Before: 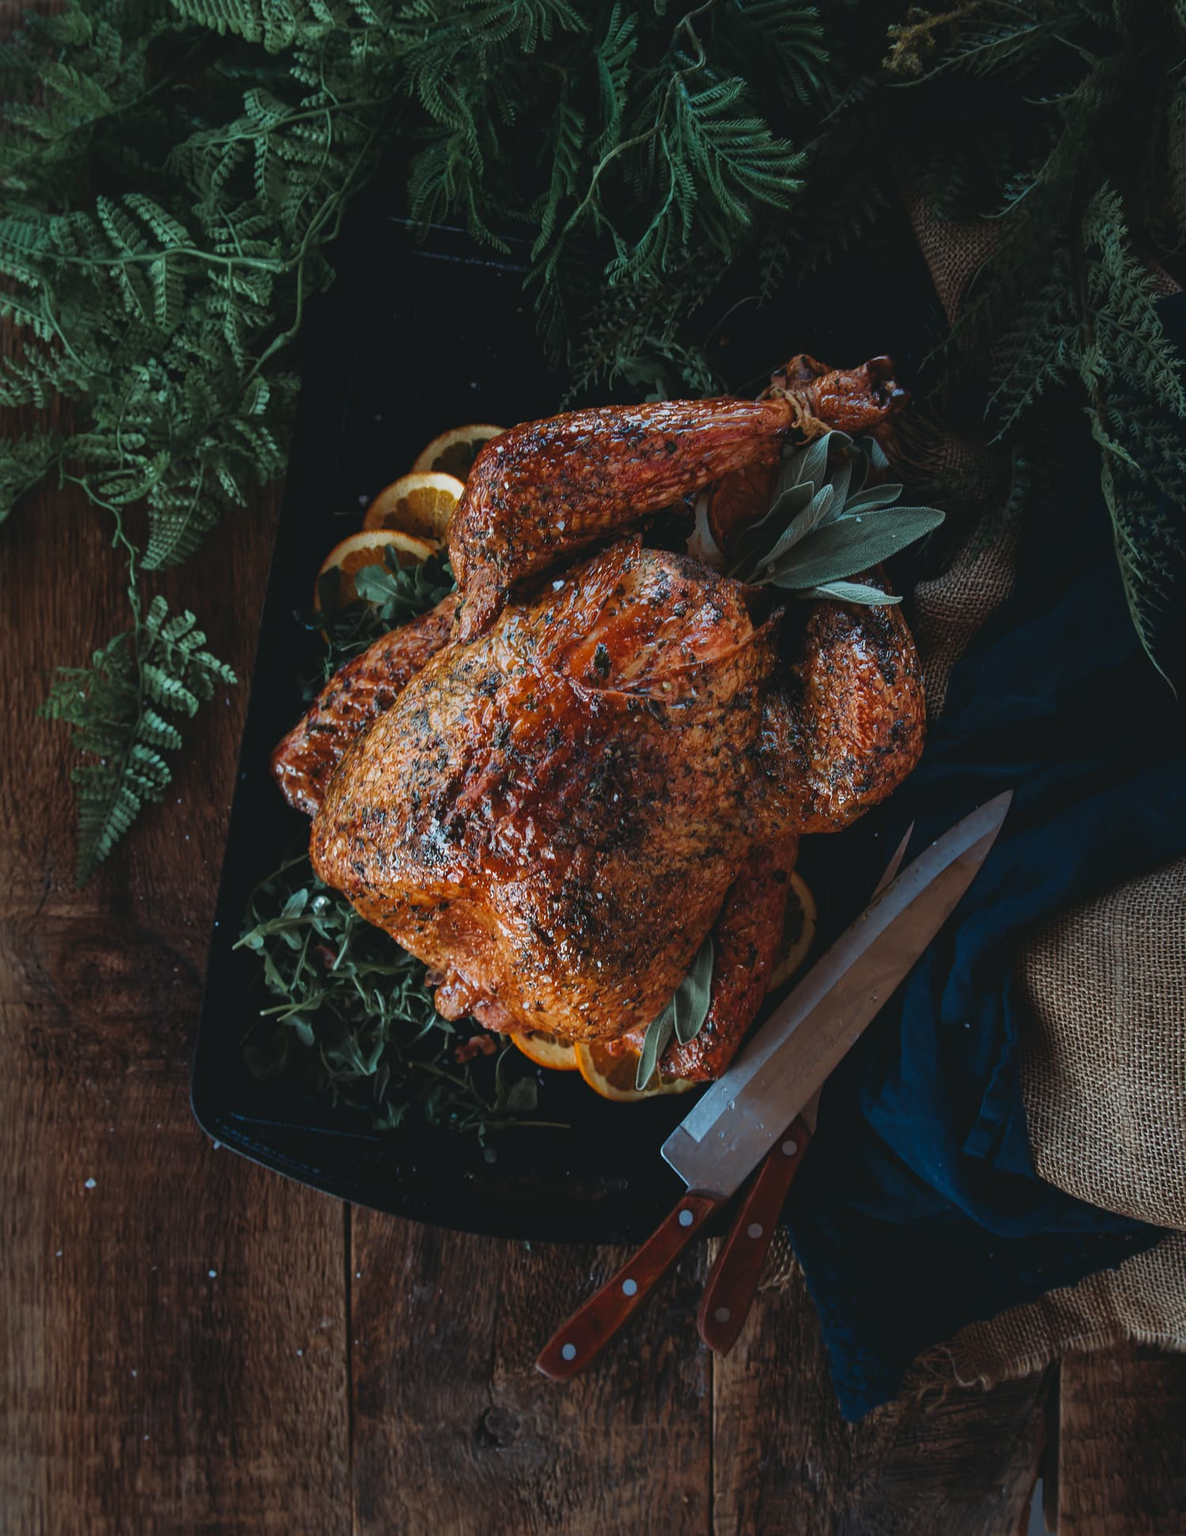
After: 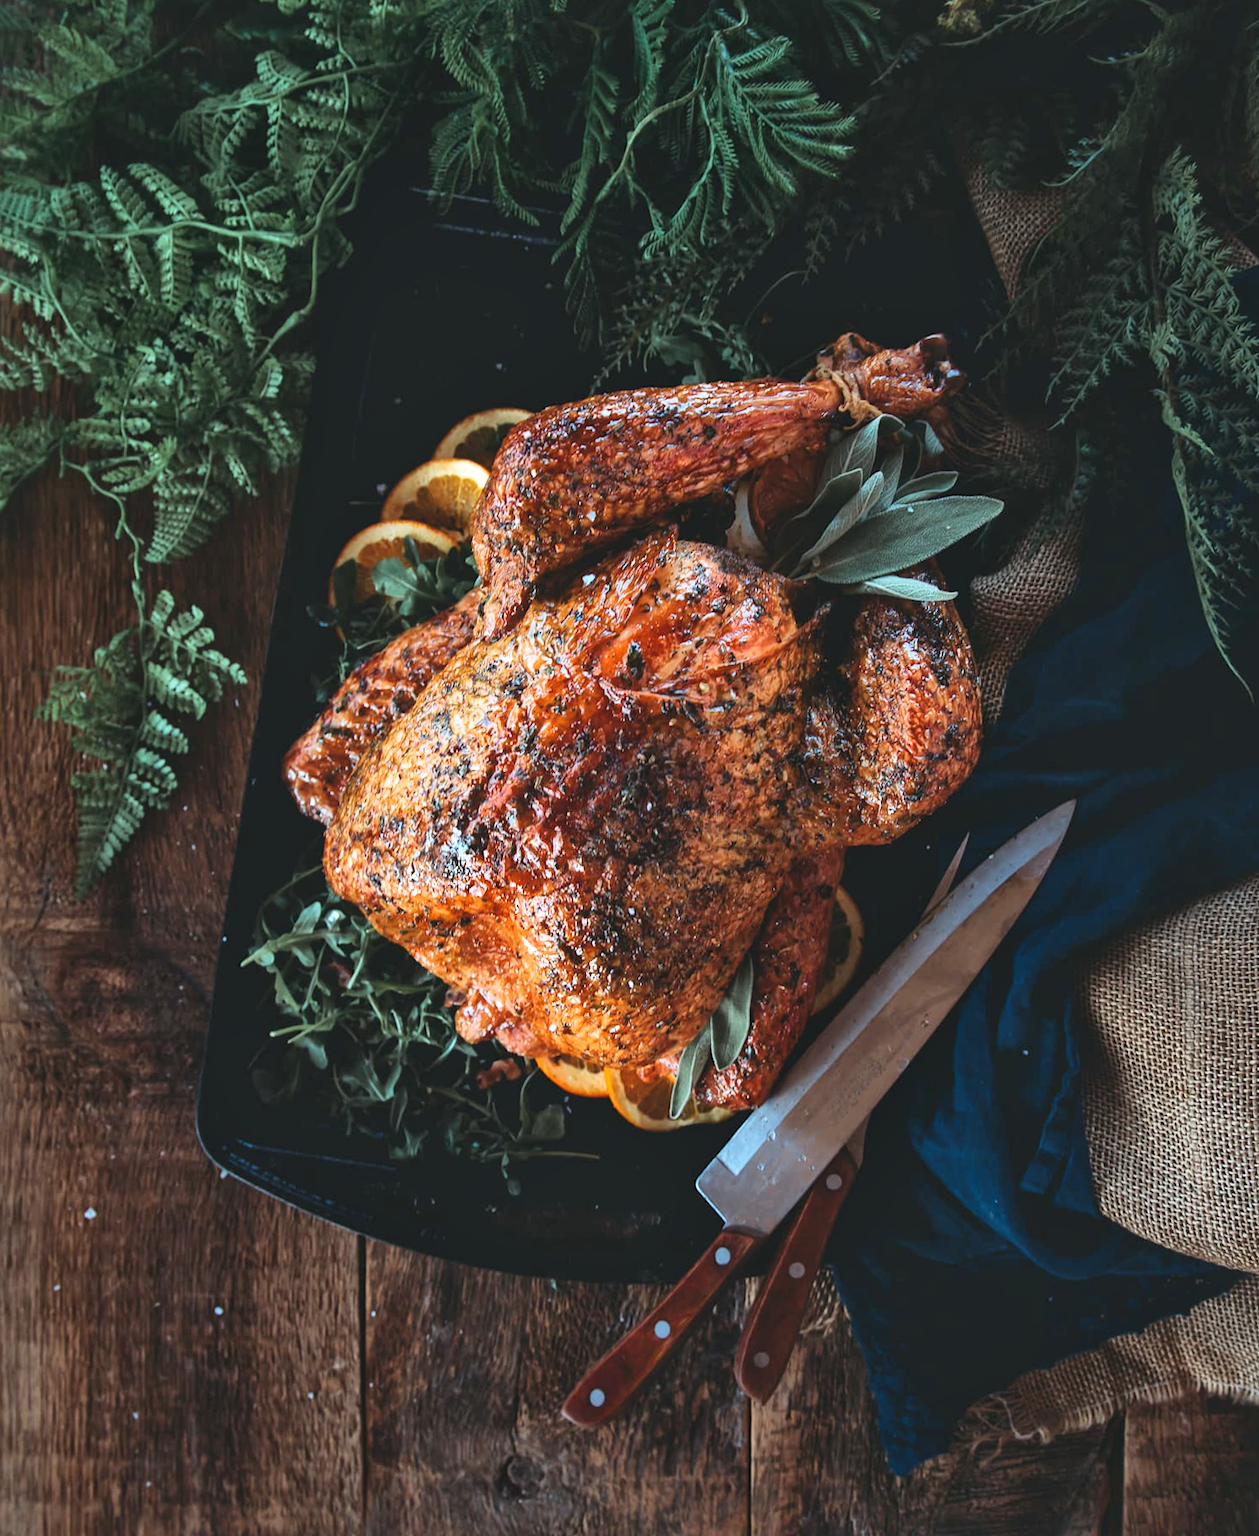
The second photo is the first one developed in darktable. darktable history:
crop and rotate: top 2.479%, bottom 3.018%
white balance: emerald 1
rotate and perspective: rotation 0.192°, lens shift (horizontal) -0.015, crop left 0.005, crop right 0.996, crop top 0.006, crop bottom 0.99
exposure: exposure 0.6 EV, compensate highlight preservation false
local contrast: mode bilateral grid, contrast 20, coarseness 50, detail 140%, midtone range 0.2
contrast brightness saturation: contrast 0.2, brightness 0.15, saturation 0.14
contrast equalizer: octaves 7, y [[0.6 ×6], [0.55 ×6], [0 ×6], [0 ×6], [0 ×6]], mix -0.2
